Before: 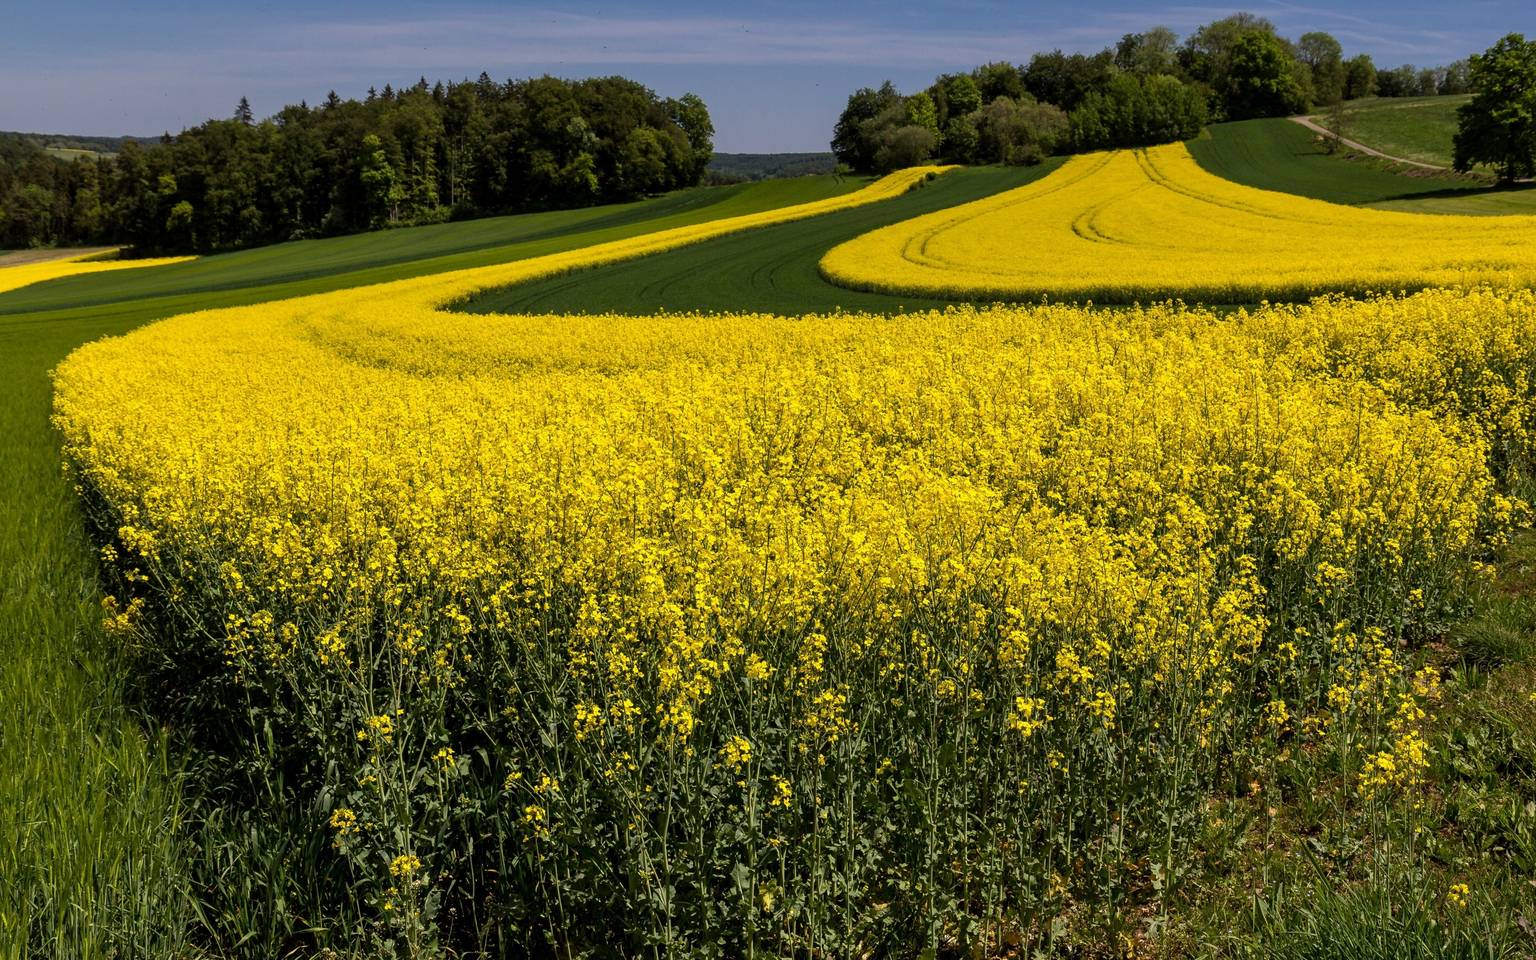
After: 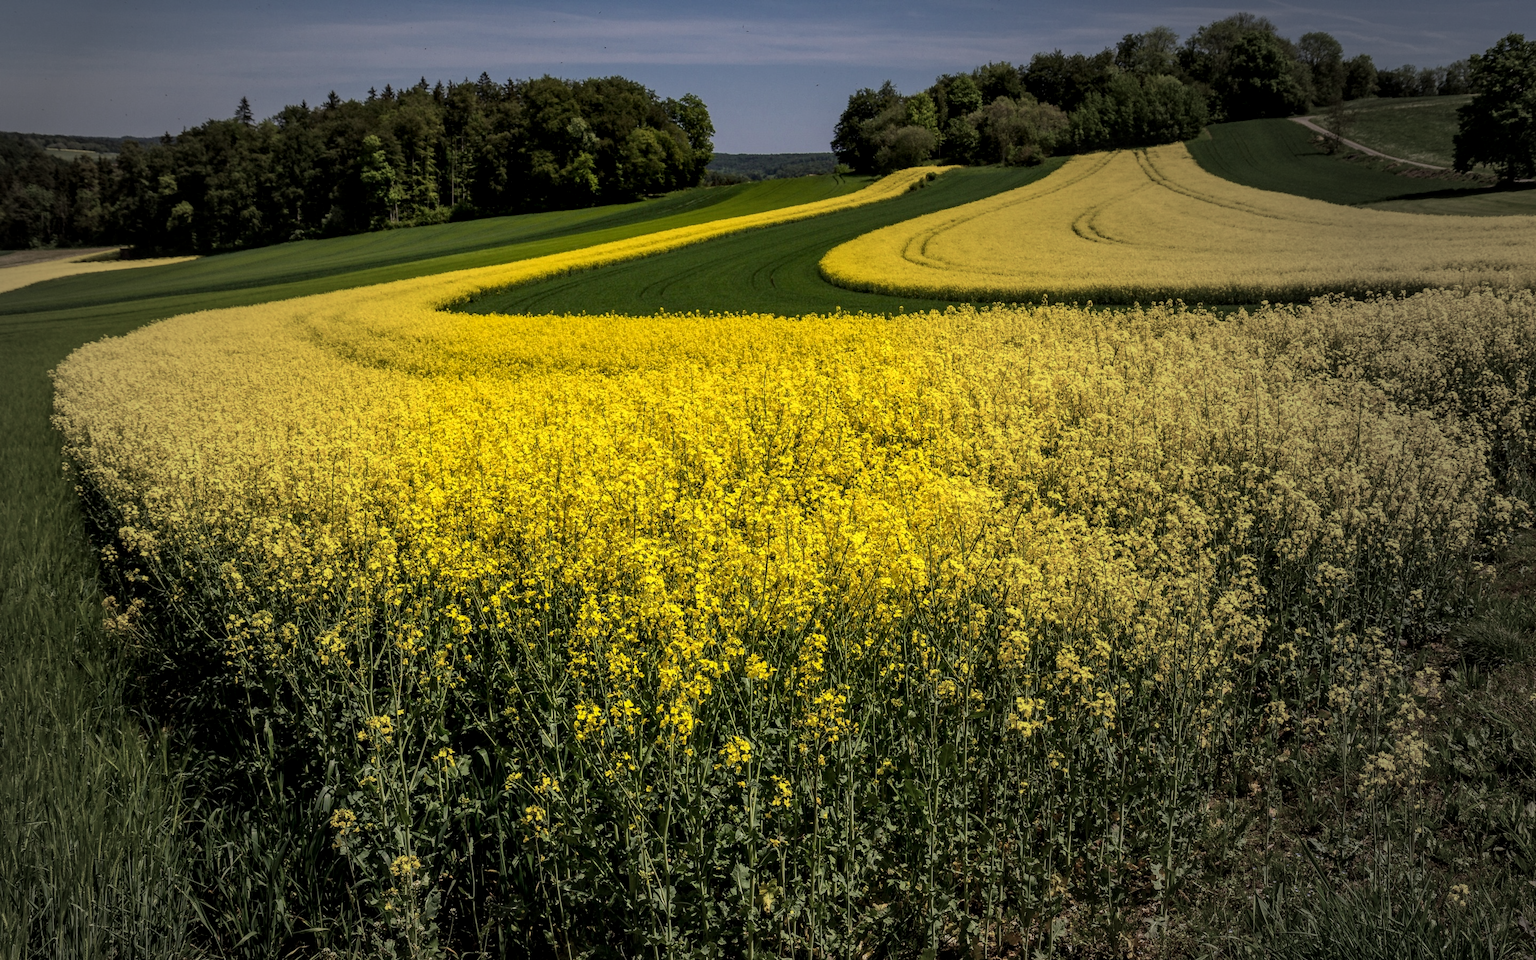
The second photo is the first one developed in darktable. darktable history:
vignetting: fall-off start 33.76%, fall-off radius 64.94%, brightness -0.575, center (-0.12, -0.002), width/height ratio 0.959
local contrast: on, module defaults
